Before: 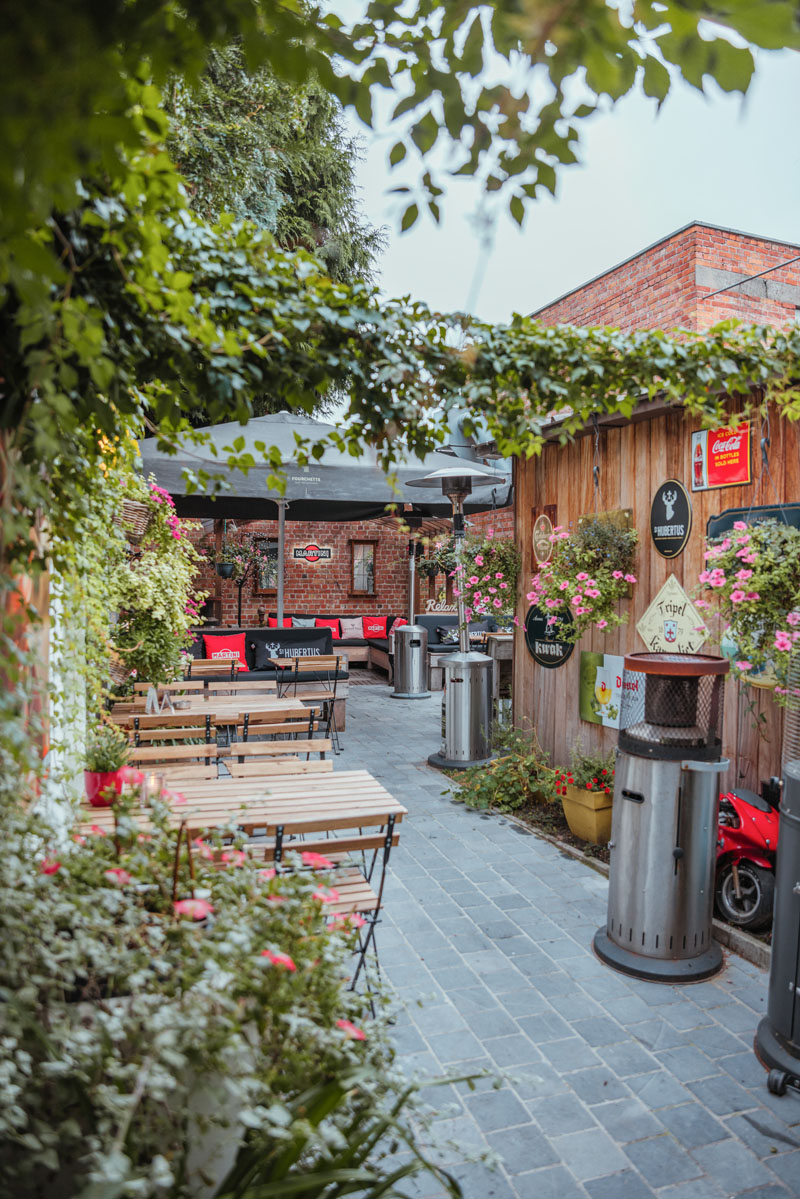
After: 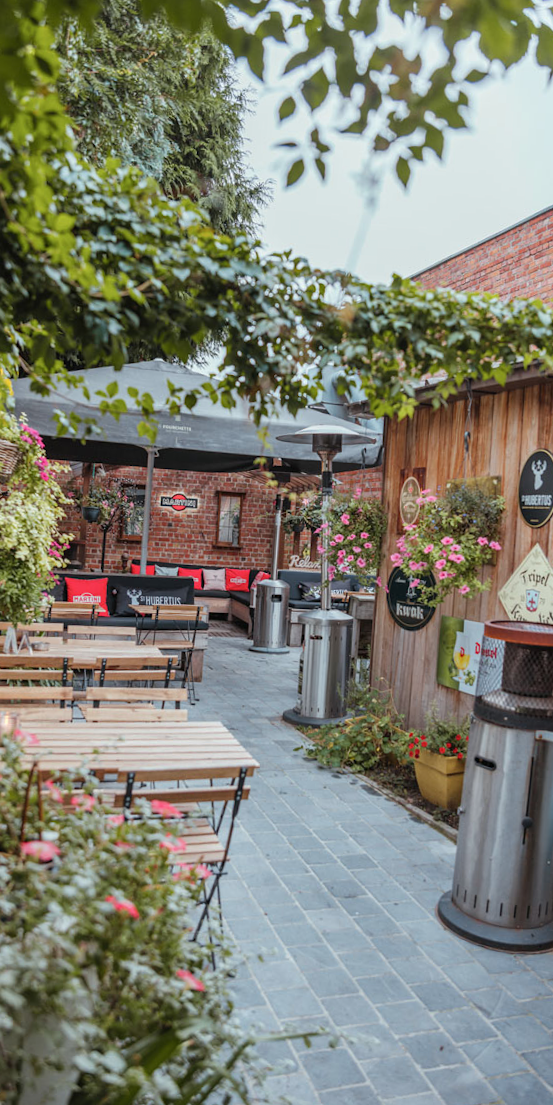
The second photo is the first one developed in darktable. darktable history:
contrast brightness saturation: saturation -0.05
crop and rotate: angle -3.27°, left 14.277%, top 0.028%, right 10.766%, bottom 0.028%
